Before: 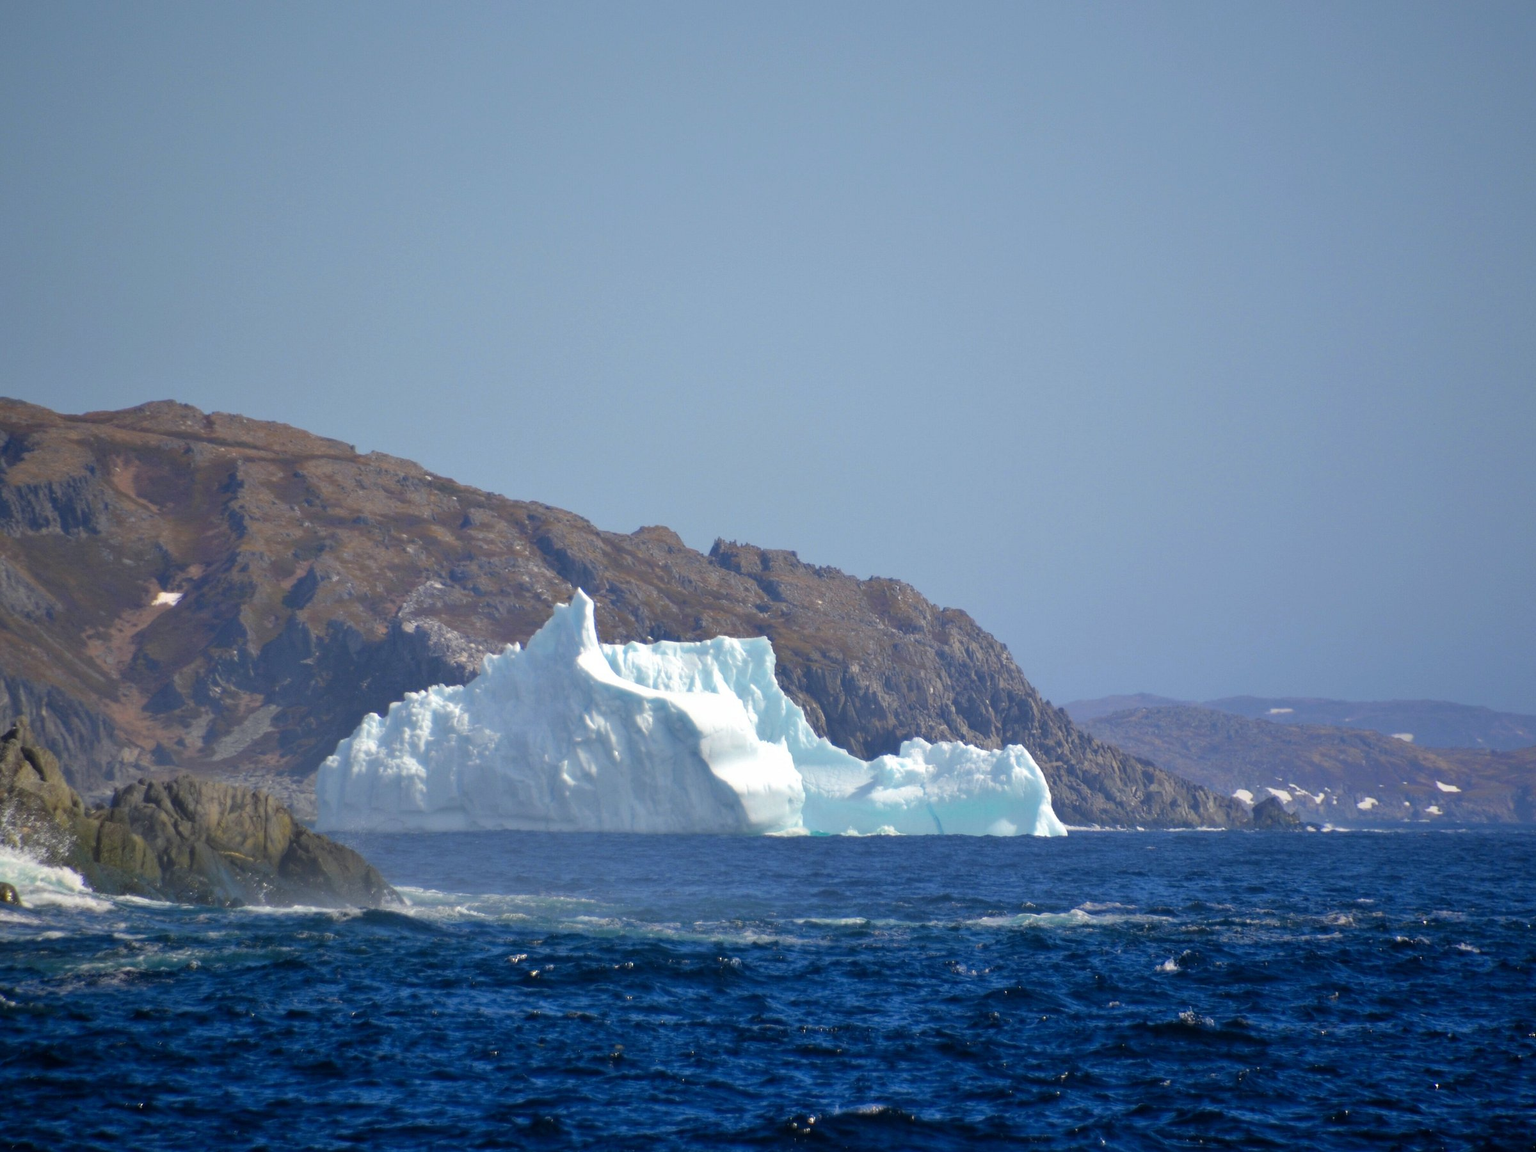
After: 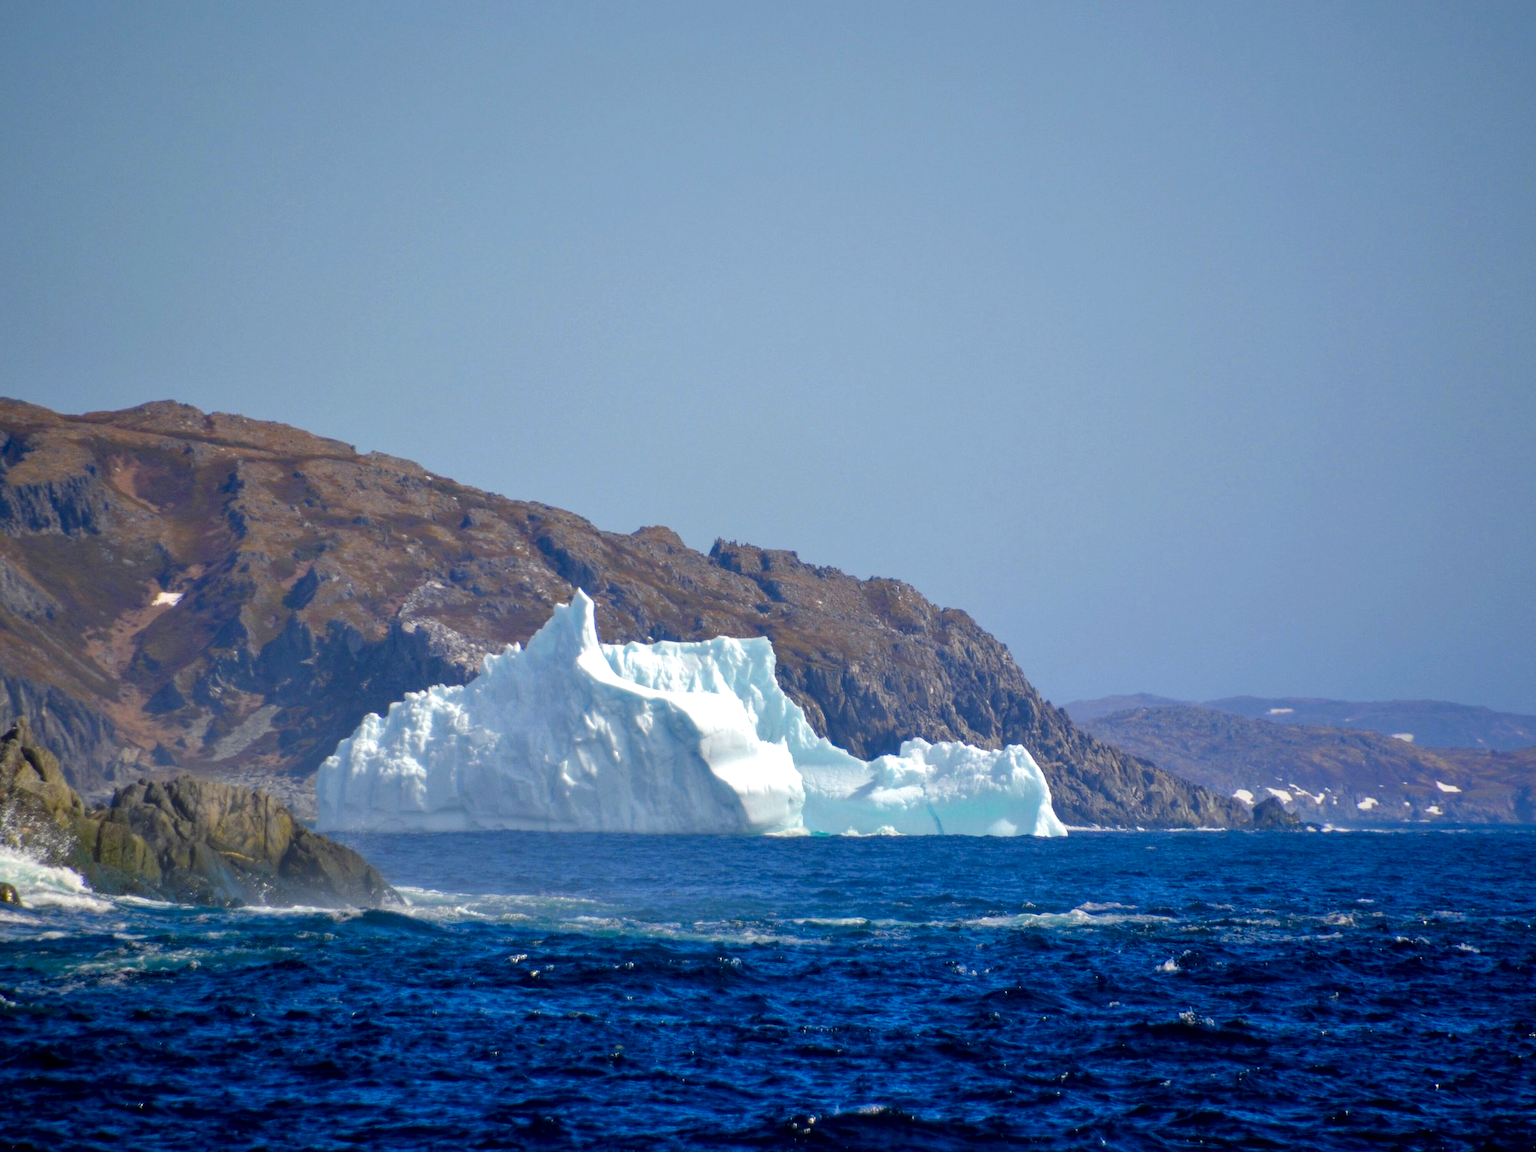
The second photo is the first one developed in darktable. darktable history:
color balance rgb: perceptual saturation grading › global saturation 20%, perceptual saturation grading › highlights -14.002%, perceptual saturation grading › shadows 49.444%
local contrast: detail 130%
